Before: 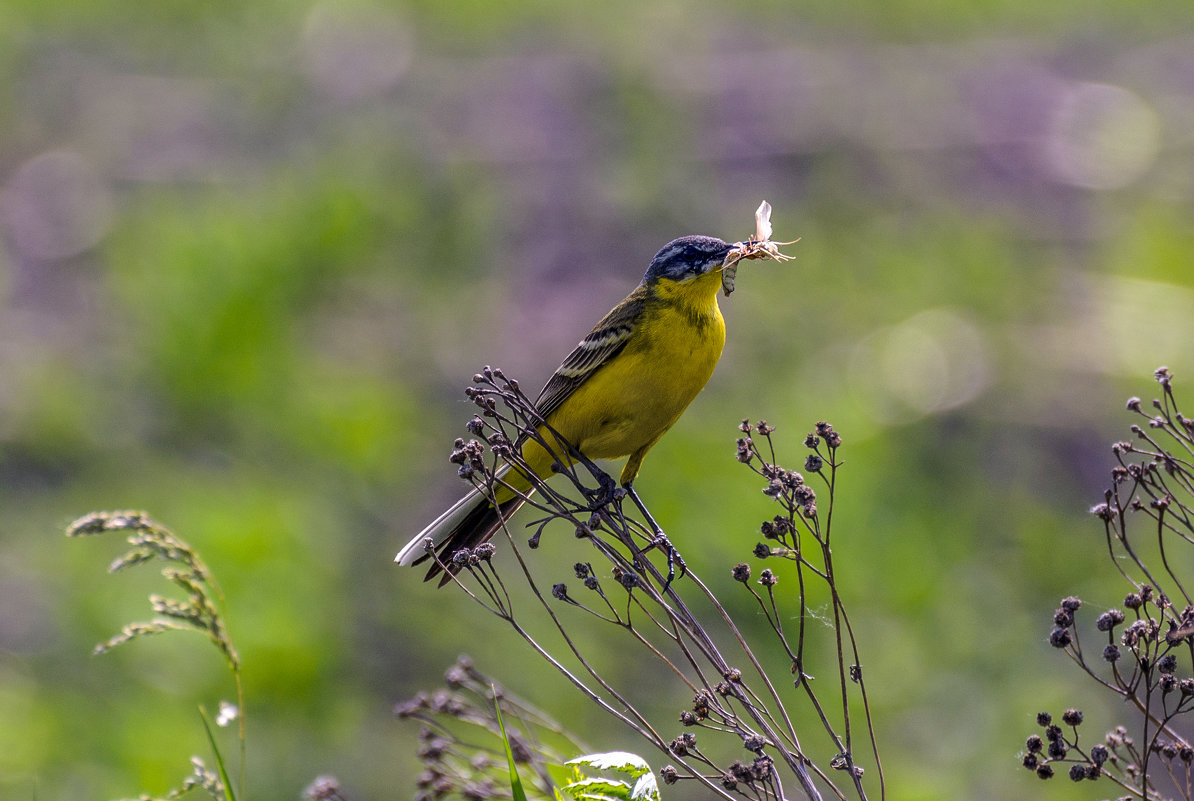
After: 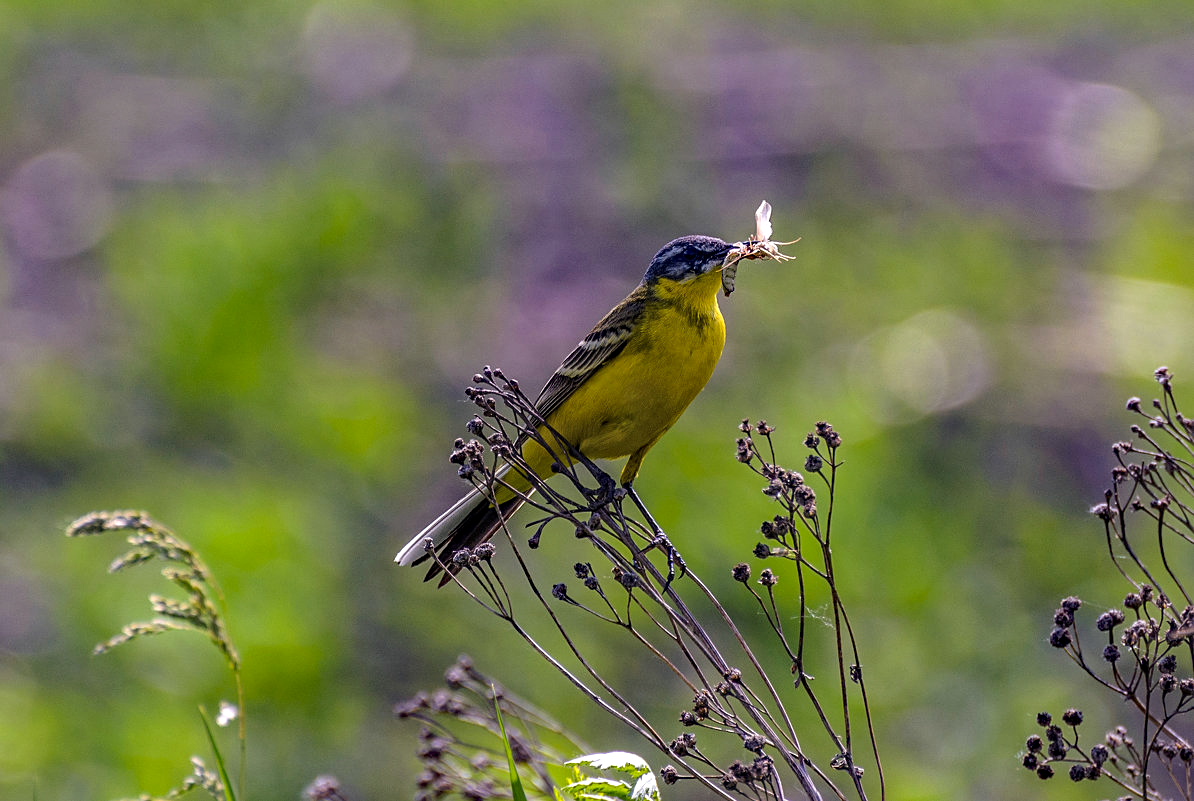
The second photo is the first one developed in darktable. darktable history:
haze removal: strength 0.282, distance 0.255, compatibility mode true, adaptive false
sharpen: amount 0.216
